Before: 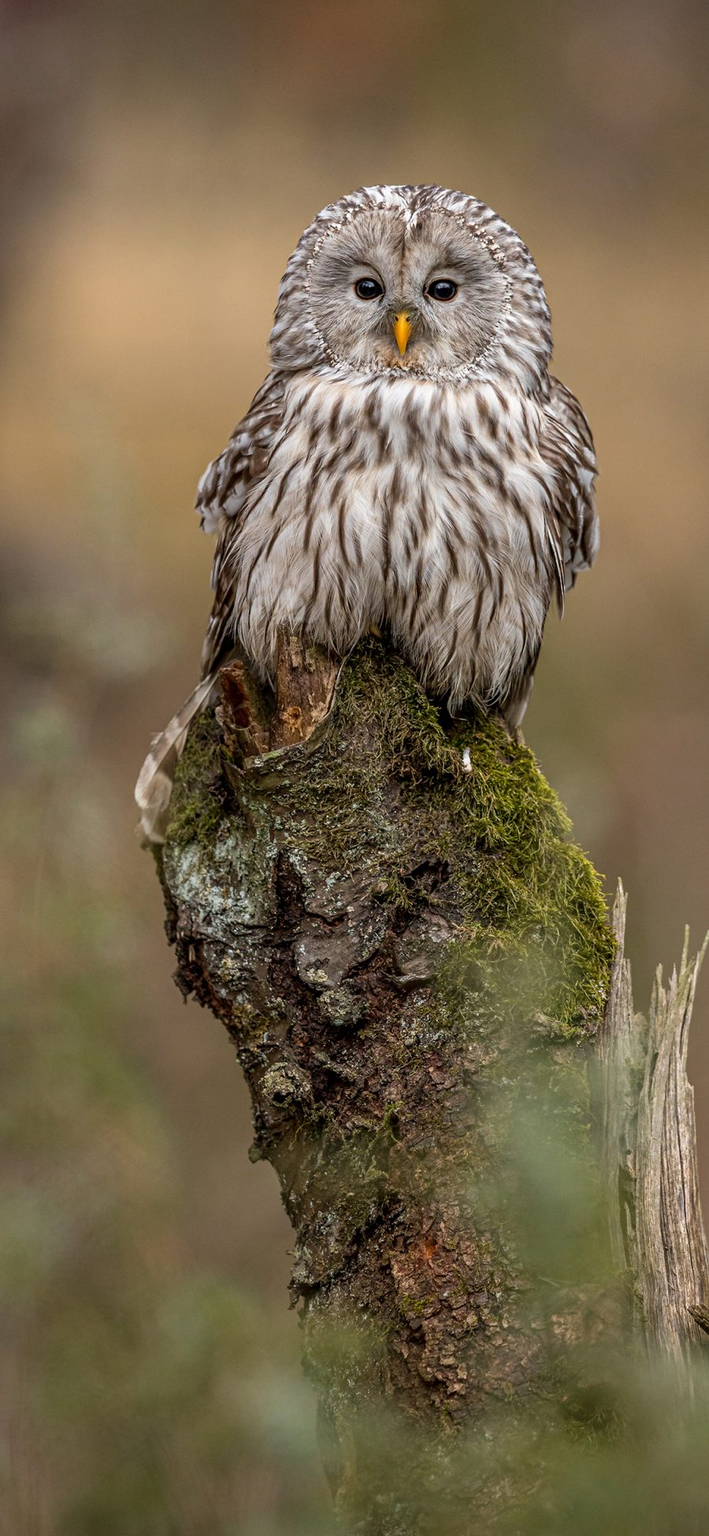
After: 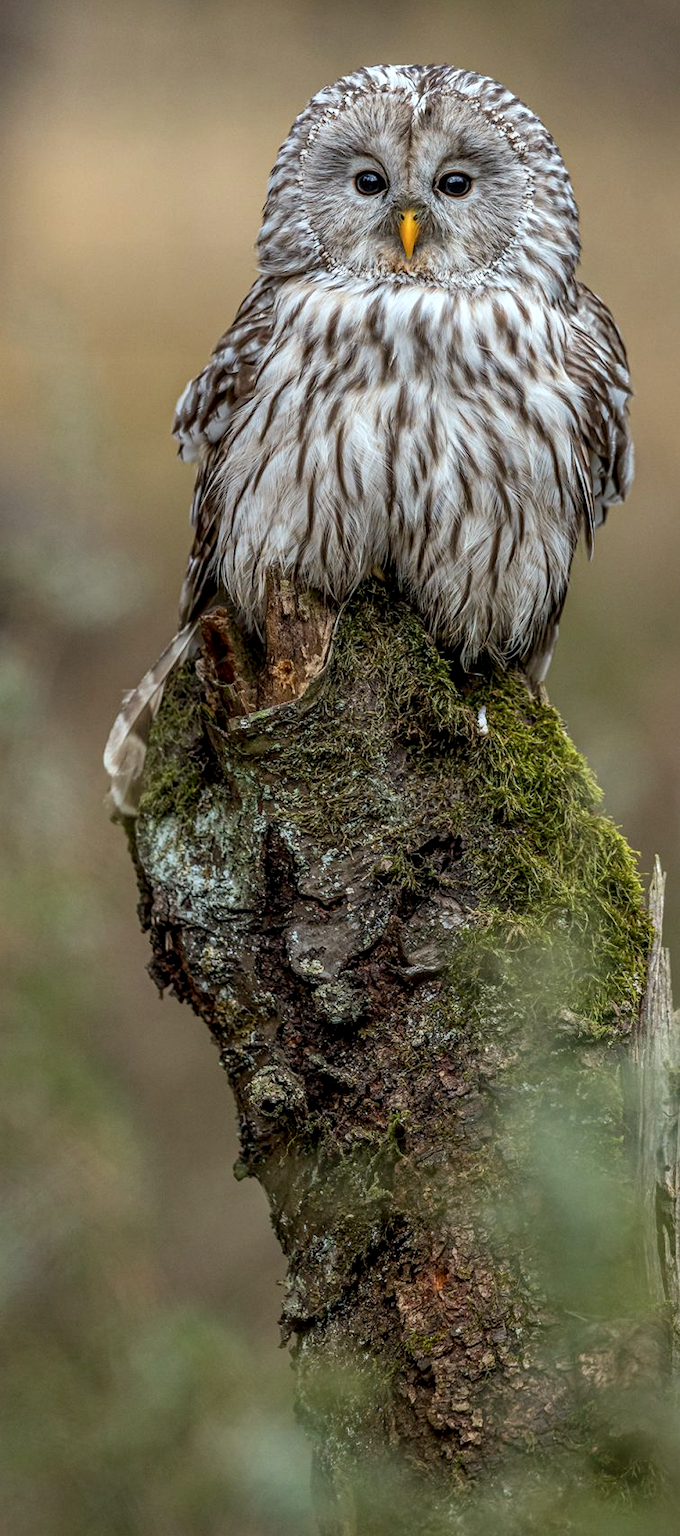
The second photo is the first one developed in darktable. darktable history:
color calibration: illuminant Planckian (black body), adaptation linear Bradford (ICC v4), x 0.364, y 0.367, temperature 4411.64 K
crop: left 6.258%, top 8.39%, right 9.535%, bottom 3.931%
local contrast: on, module defaults
